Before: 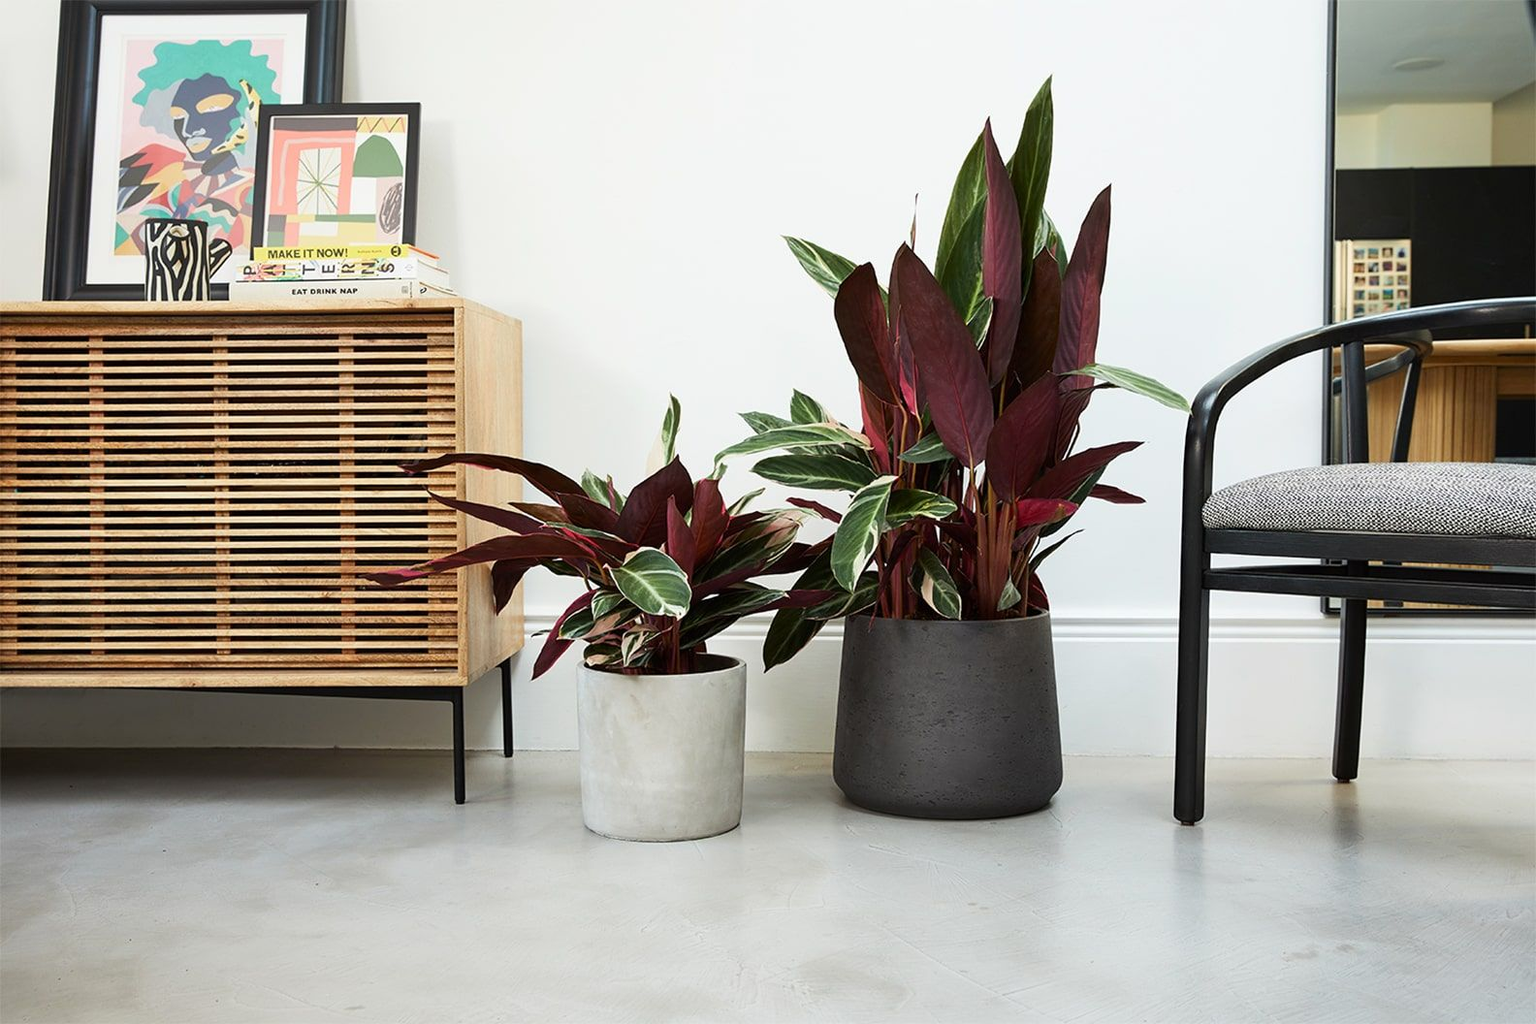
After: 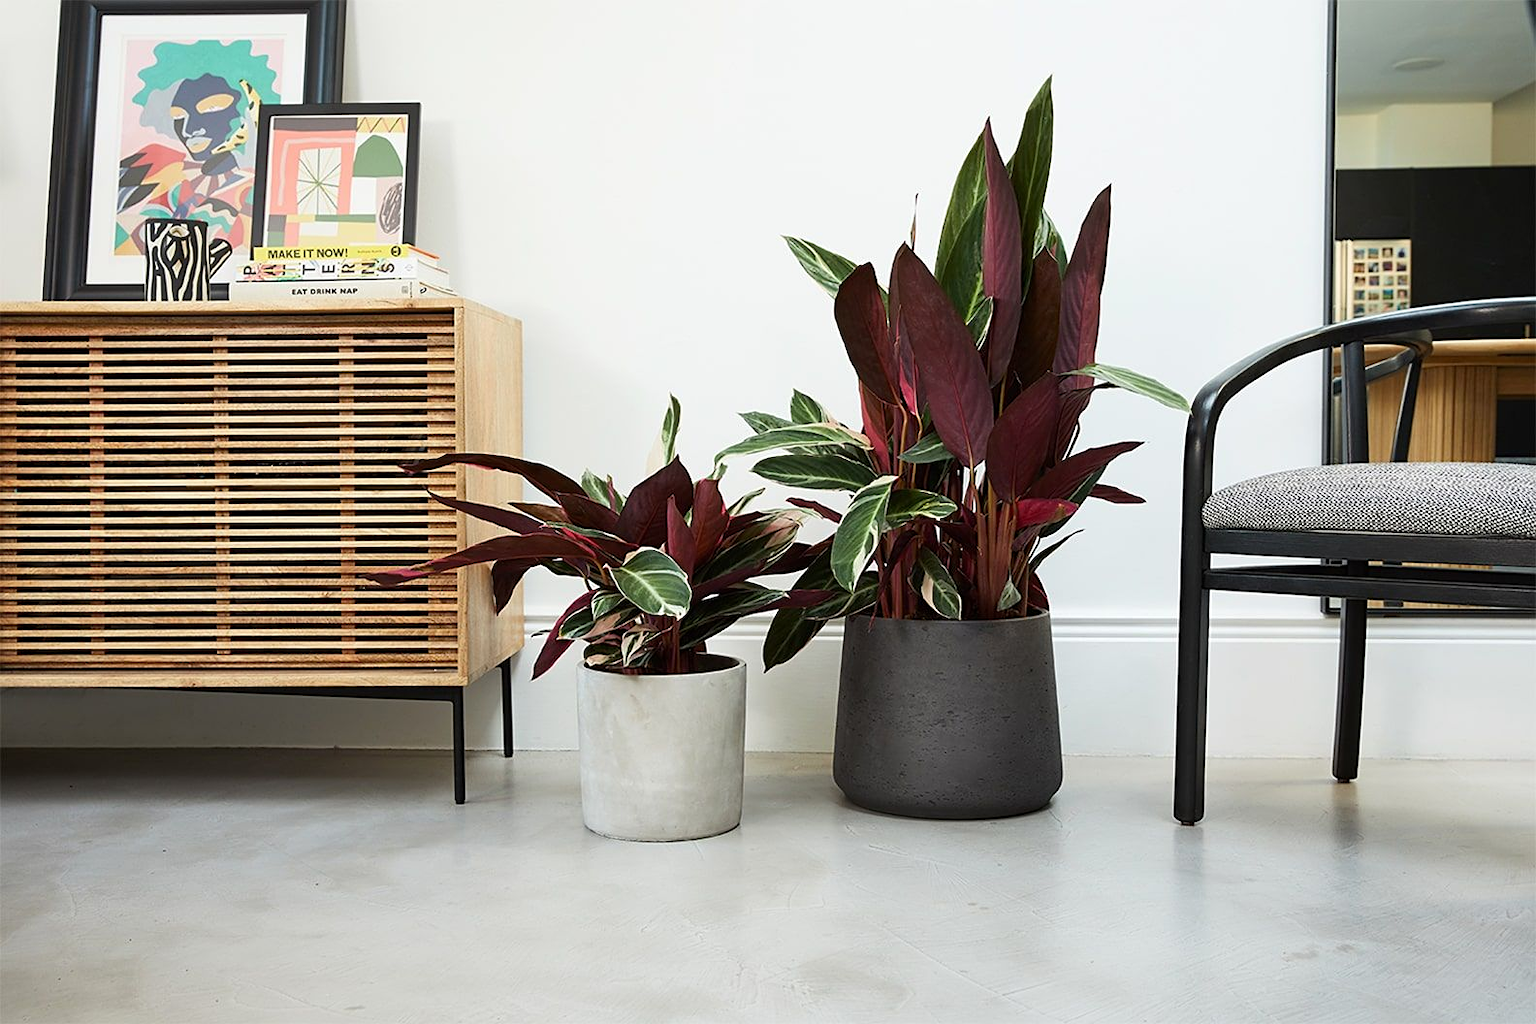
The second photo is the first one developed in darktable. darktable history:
sharpen: amount 0.217
